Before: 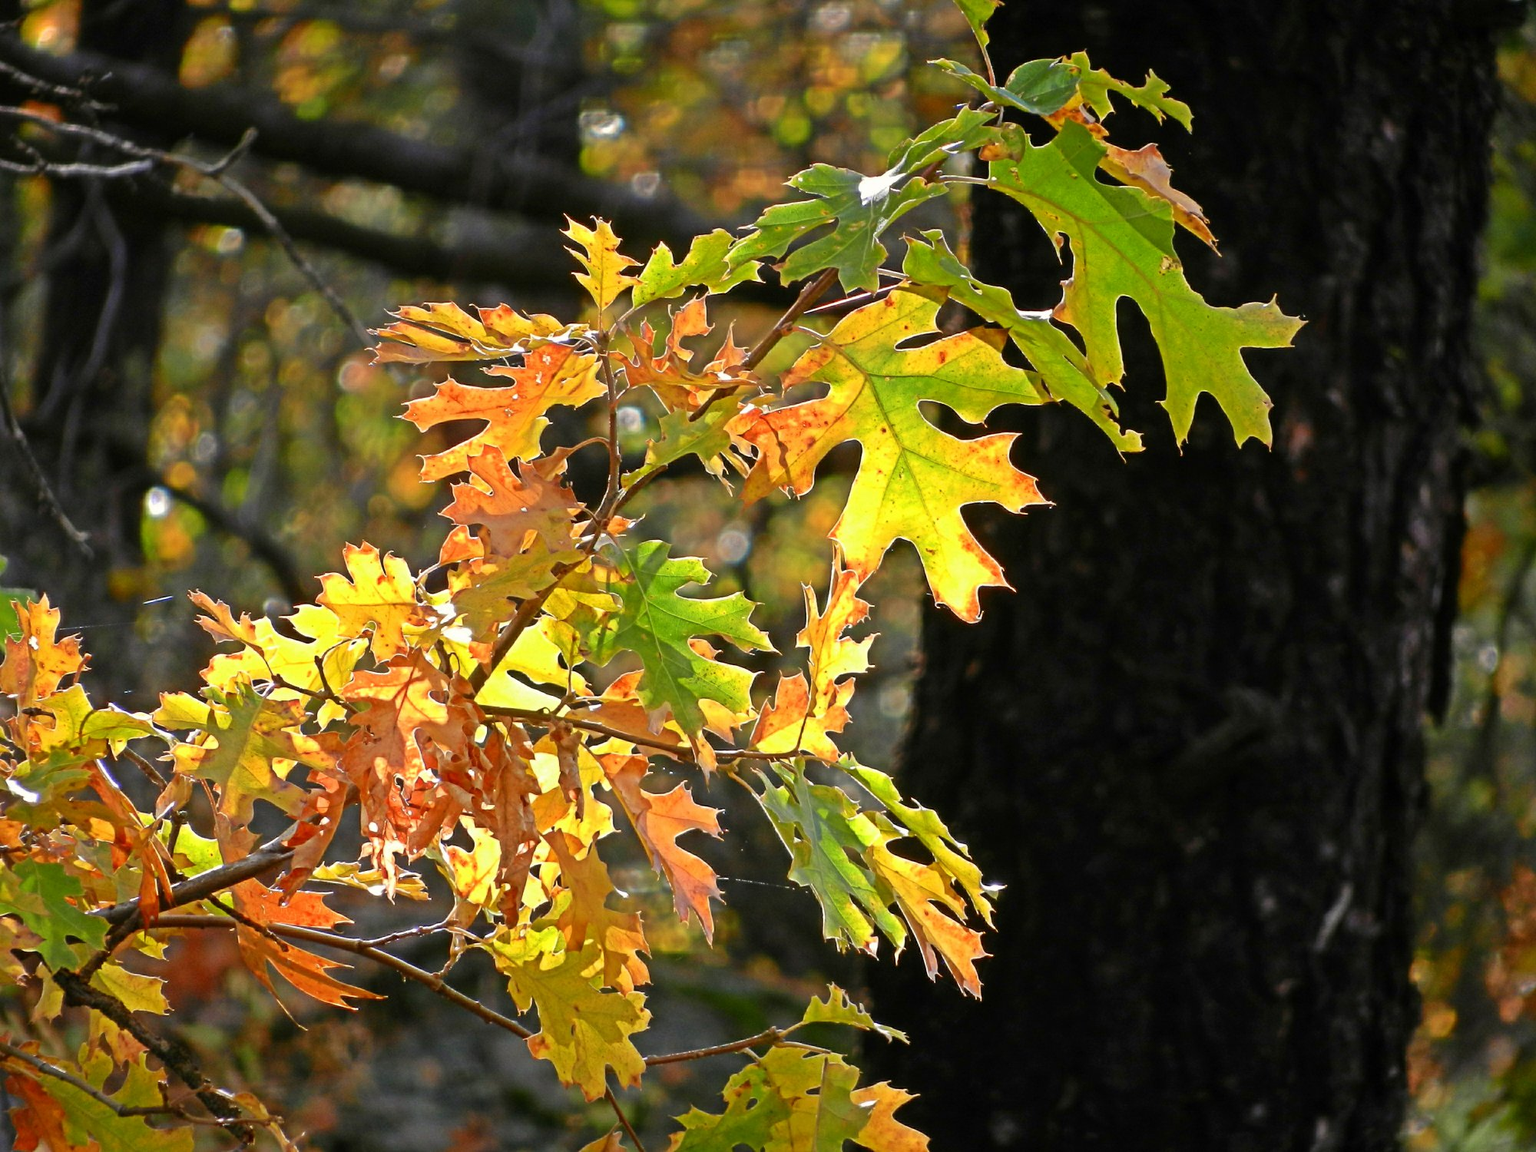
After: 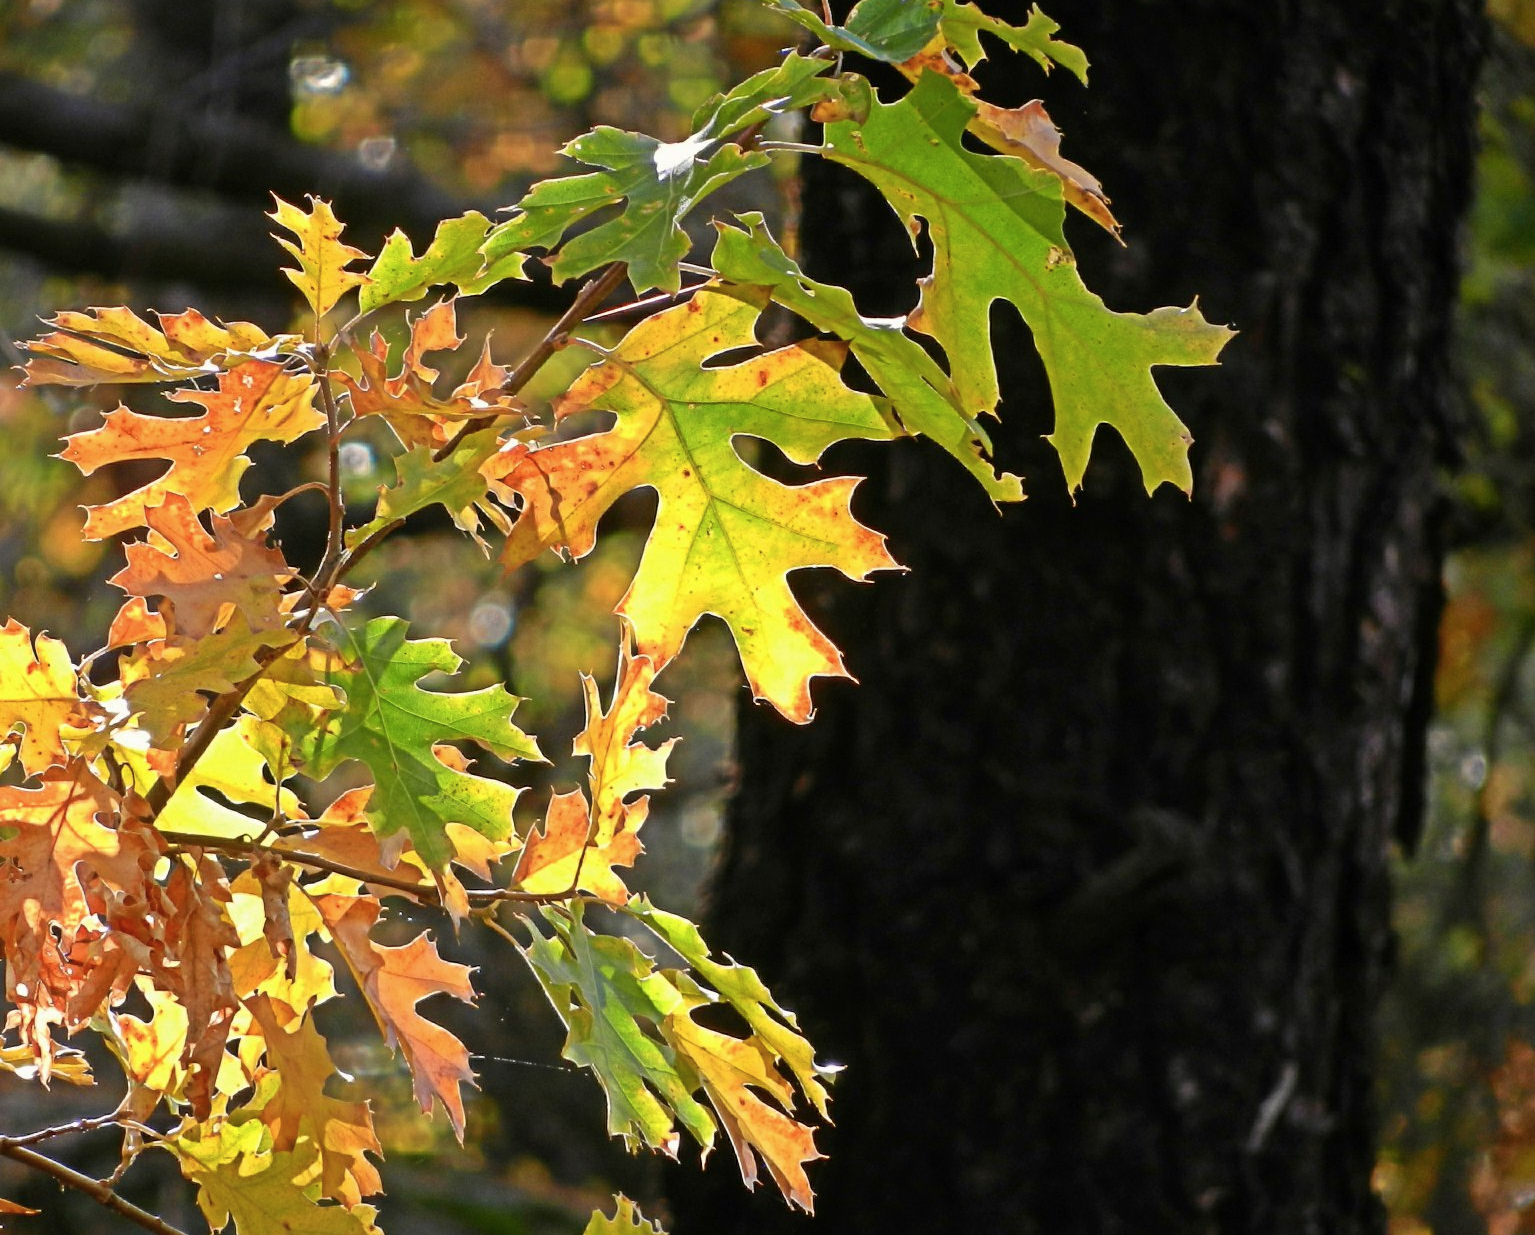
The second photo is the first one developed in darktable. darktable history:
color zones: curves: ch1 [(0, 0.469) (0.01, 0.469) (0.12, 0.446) (0.248, 0.469) (0.5, 0.5) (0.748, 0.5) (0.99, 0.469) (1, 0.469)]
exposure: exposure -0.029 EV, compensate highlight preservation false
crop: left 23.217%, top 5.856%, bottom 11.808%
